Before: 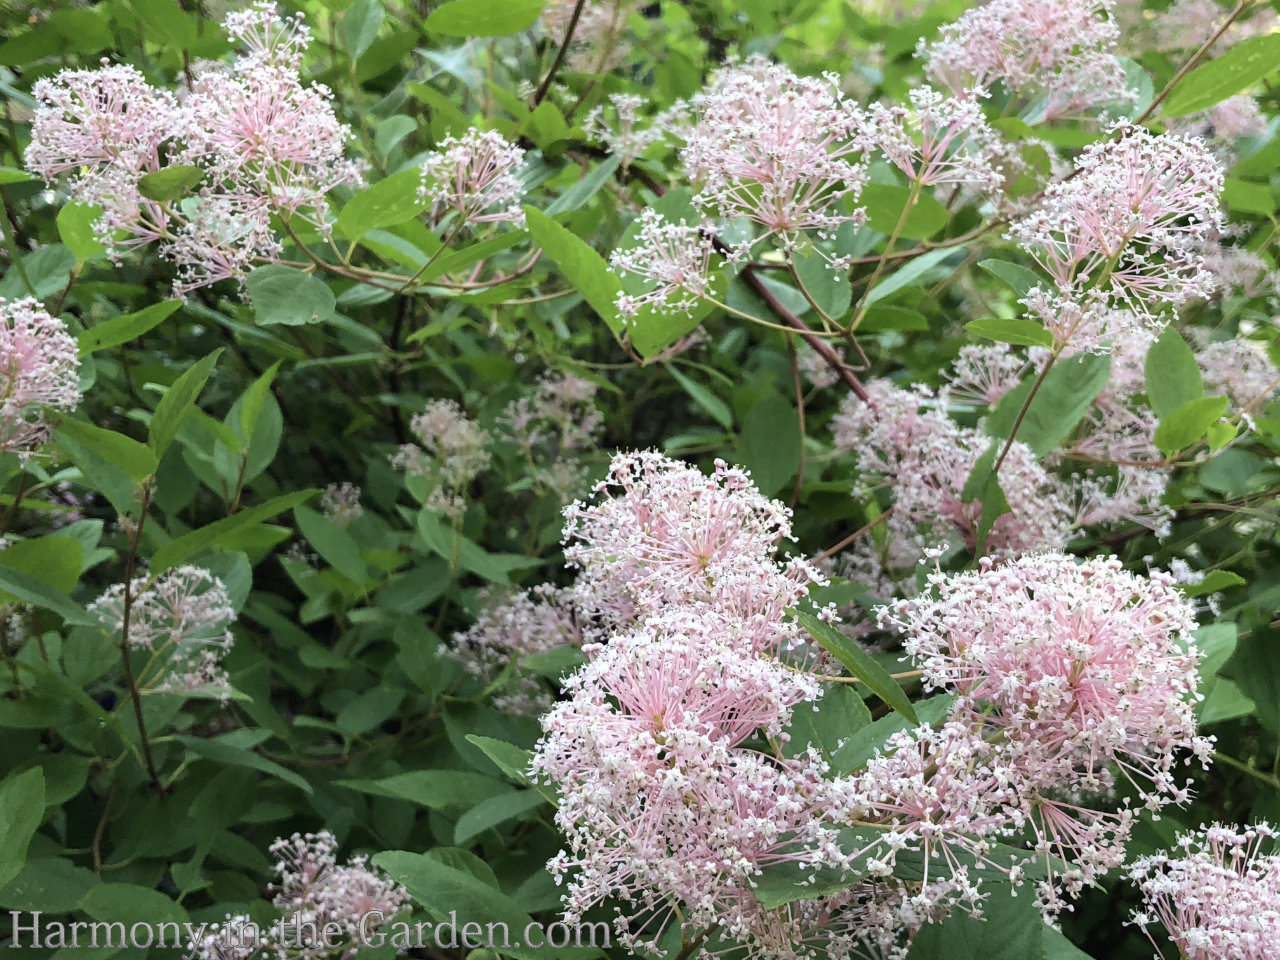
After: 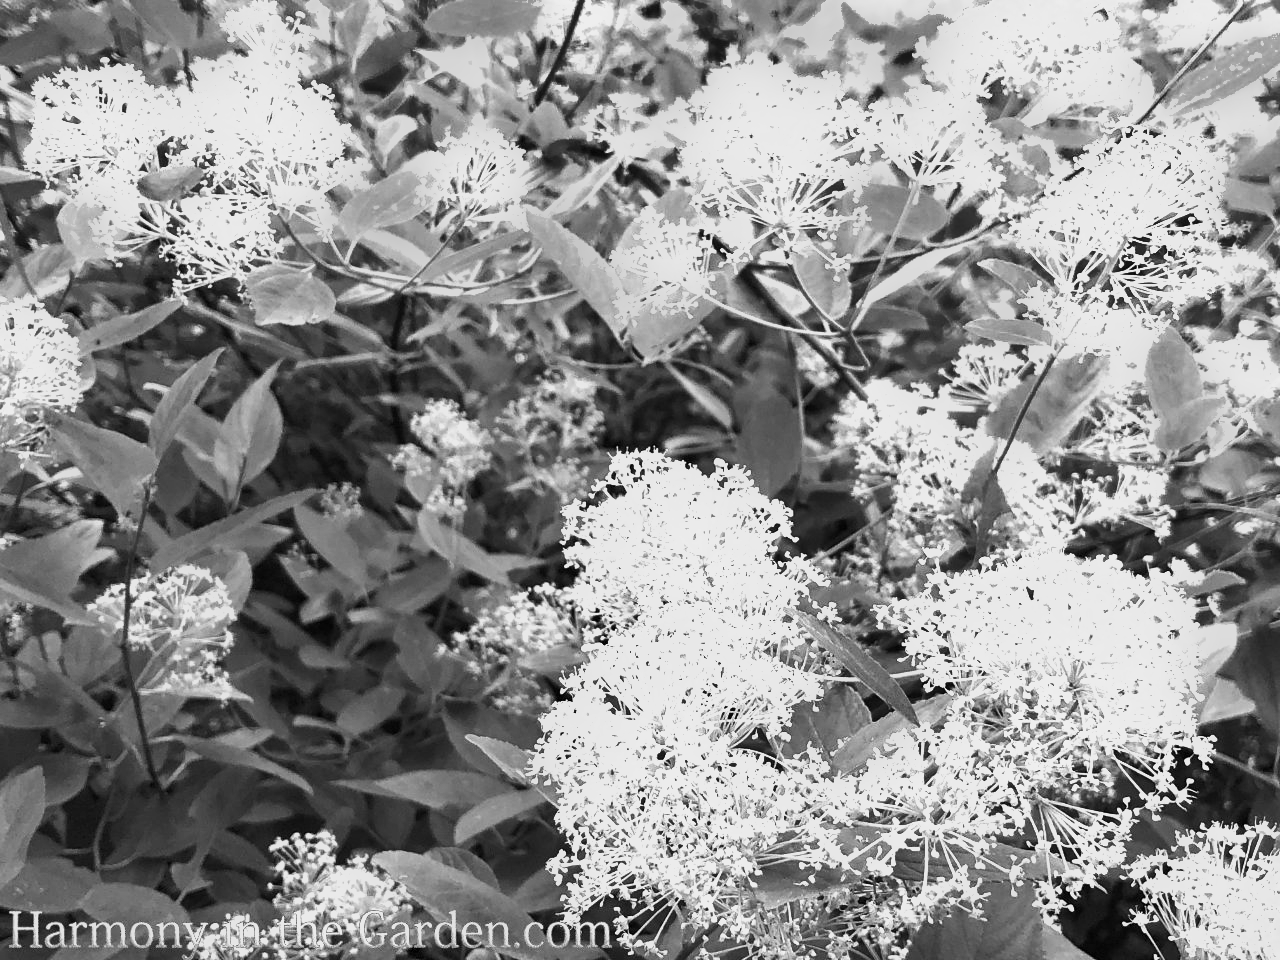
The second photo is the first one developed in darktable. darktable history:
monochrome: a 26.22, b 42.67, size 0.8
shadows and highlights: low approximation 0.01, soften with gaussian
vibrance: on, module defaults
color balance rgb: shadows lift › luminance -20%, power › hue 72.24°, highlights gain › luminance 15%, global offset › hue 171.6°, perceptual saturation grading › highlights -15%, perceptual saturation grading › shadows 25%, global vibrance 30%, contrast 10%
exposure: exposure 1 EV, compensate highlight preservation false
